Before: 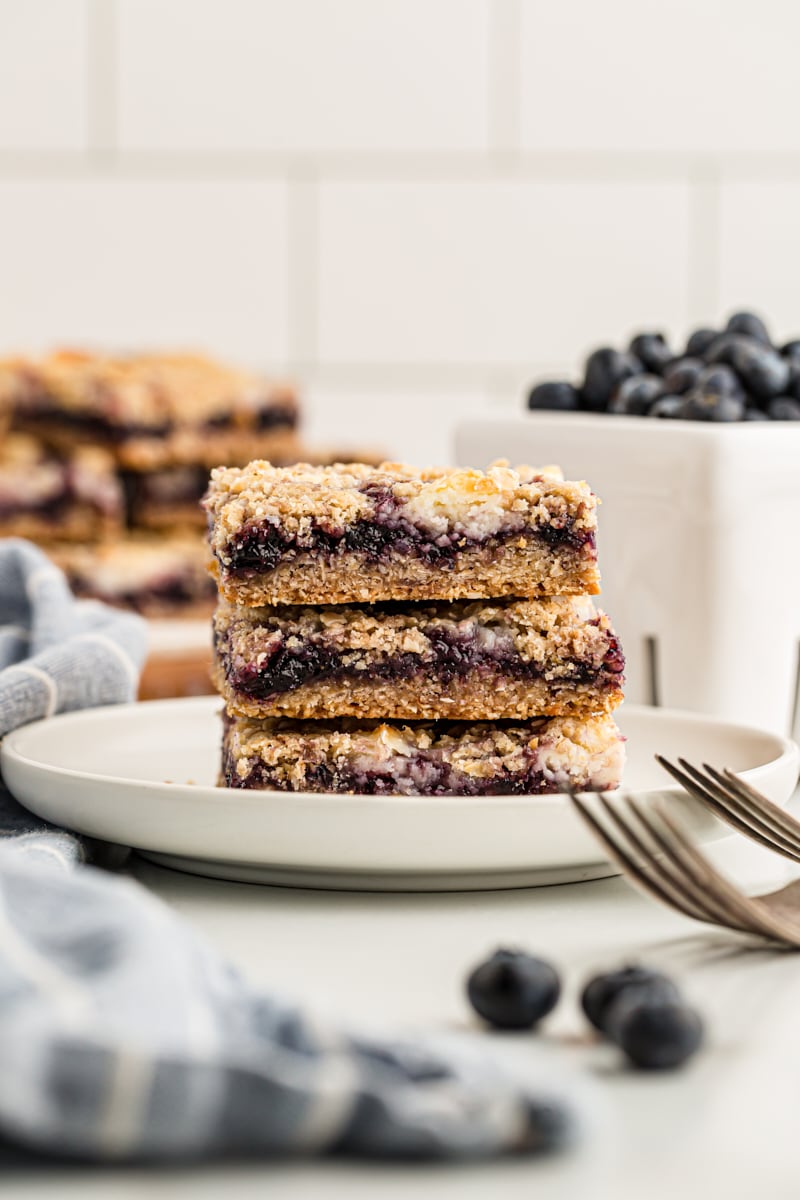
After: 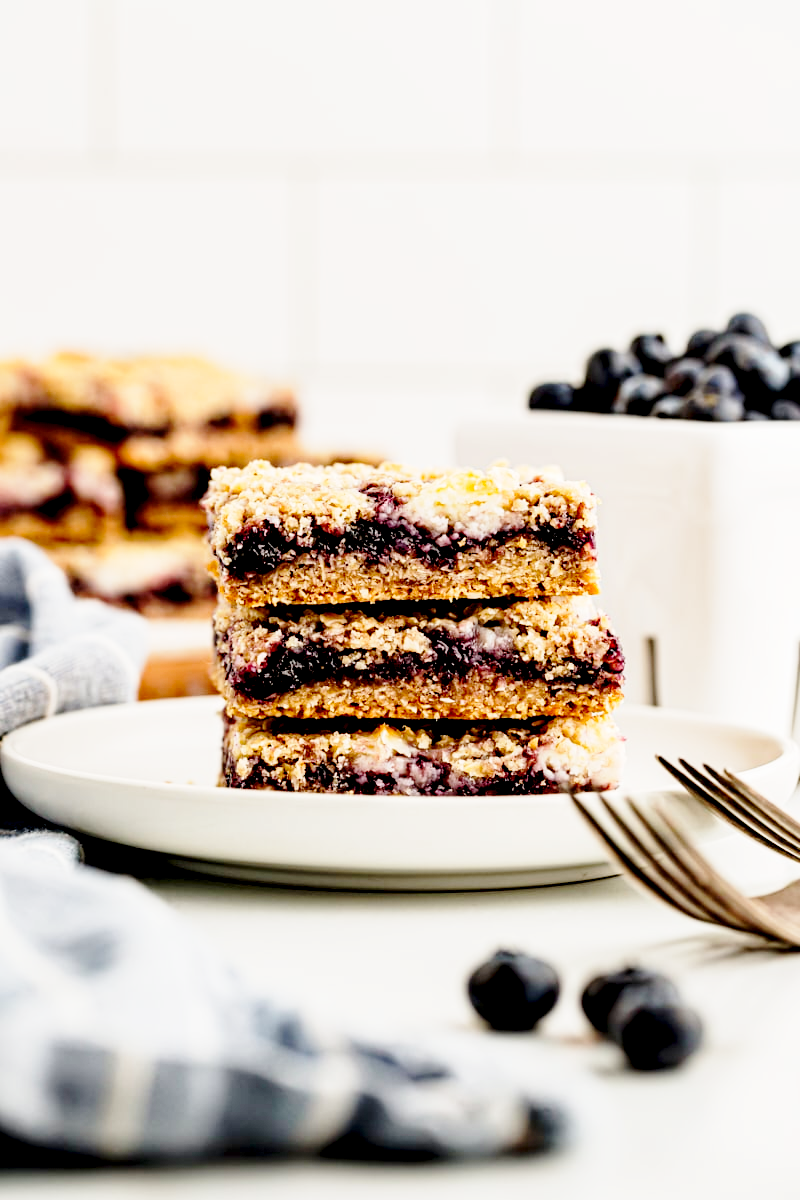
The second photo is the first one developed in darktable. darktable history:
base curve: curves: ch0 [(0, 0) (0.028, 0.03) (0.121, 0.232) (0.46, 0.748) (0.859, 0.968) (1, 1)], preserve colors none
exposure: black level correction 0.029, exposure -0.074 EV, compensate highlight preservation false
